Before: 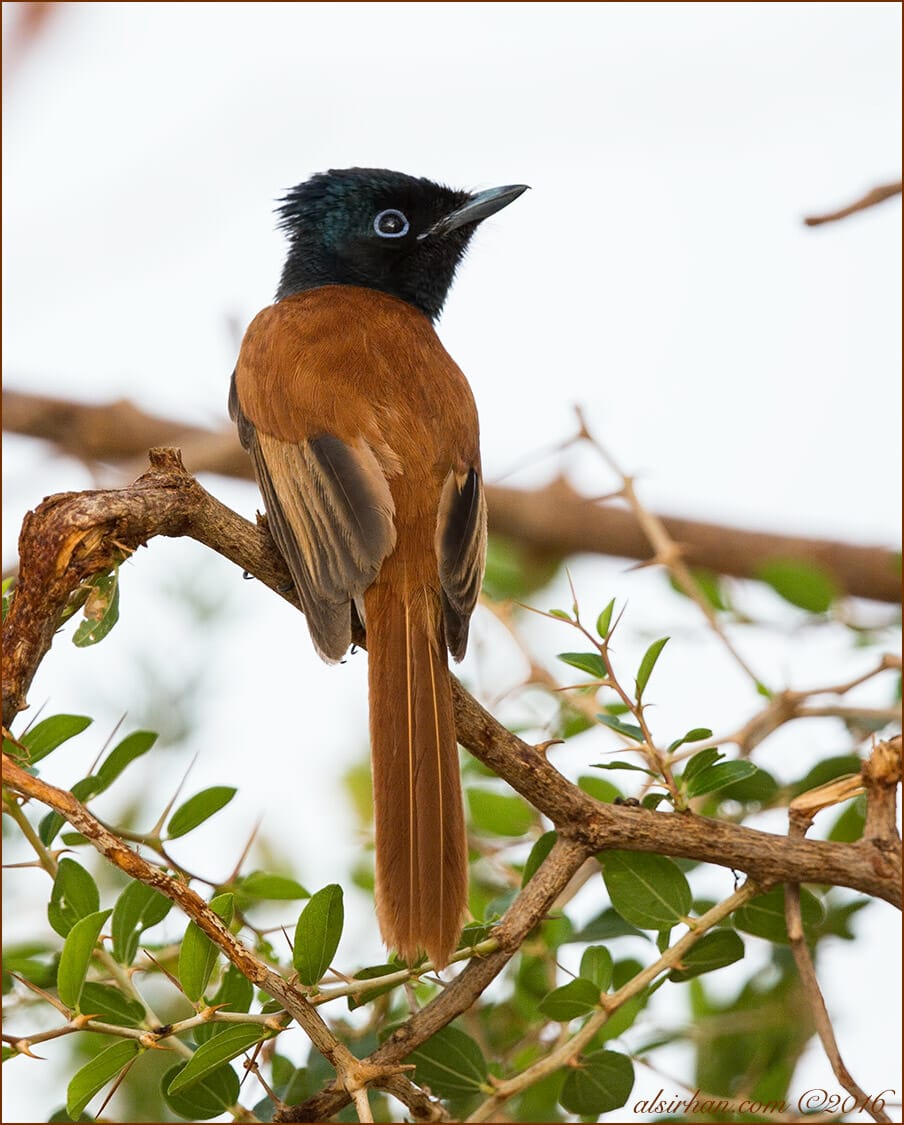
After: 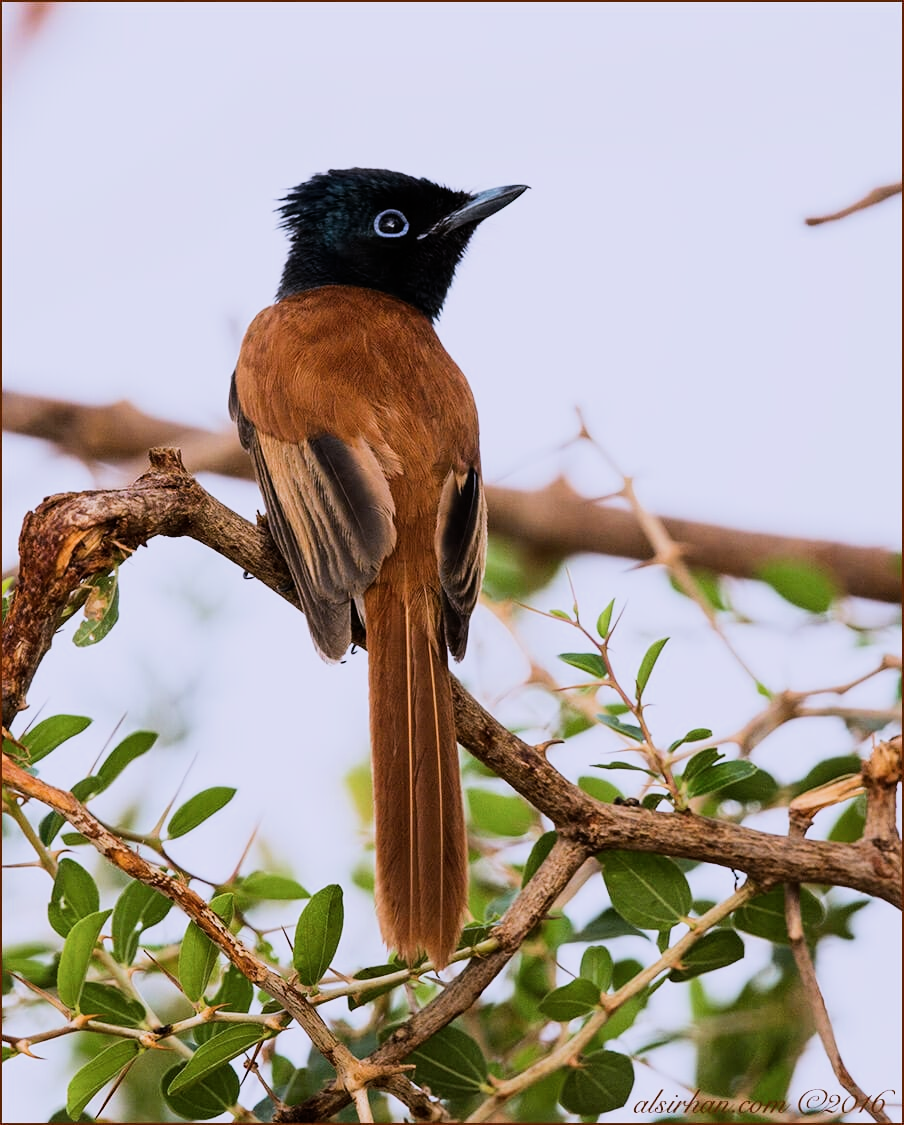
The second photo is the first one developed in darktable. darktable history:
filmic rgb: black relative exposure -7.5 EV, white relative exposure 5 EV, hardness 3.31, contrast 1.3, contrast in shadows safe
color balance: contrast 10%
color calibration: illuminant custom, x 0.363, y 0.385, temperature 4528.03 K
